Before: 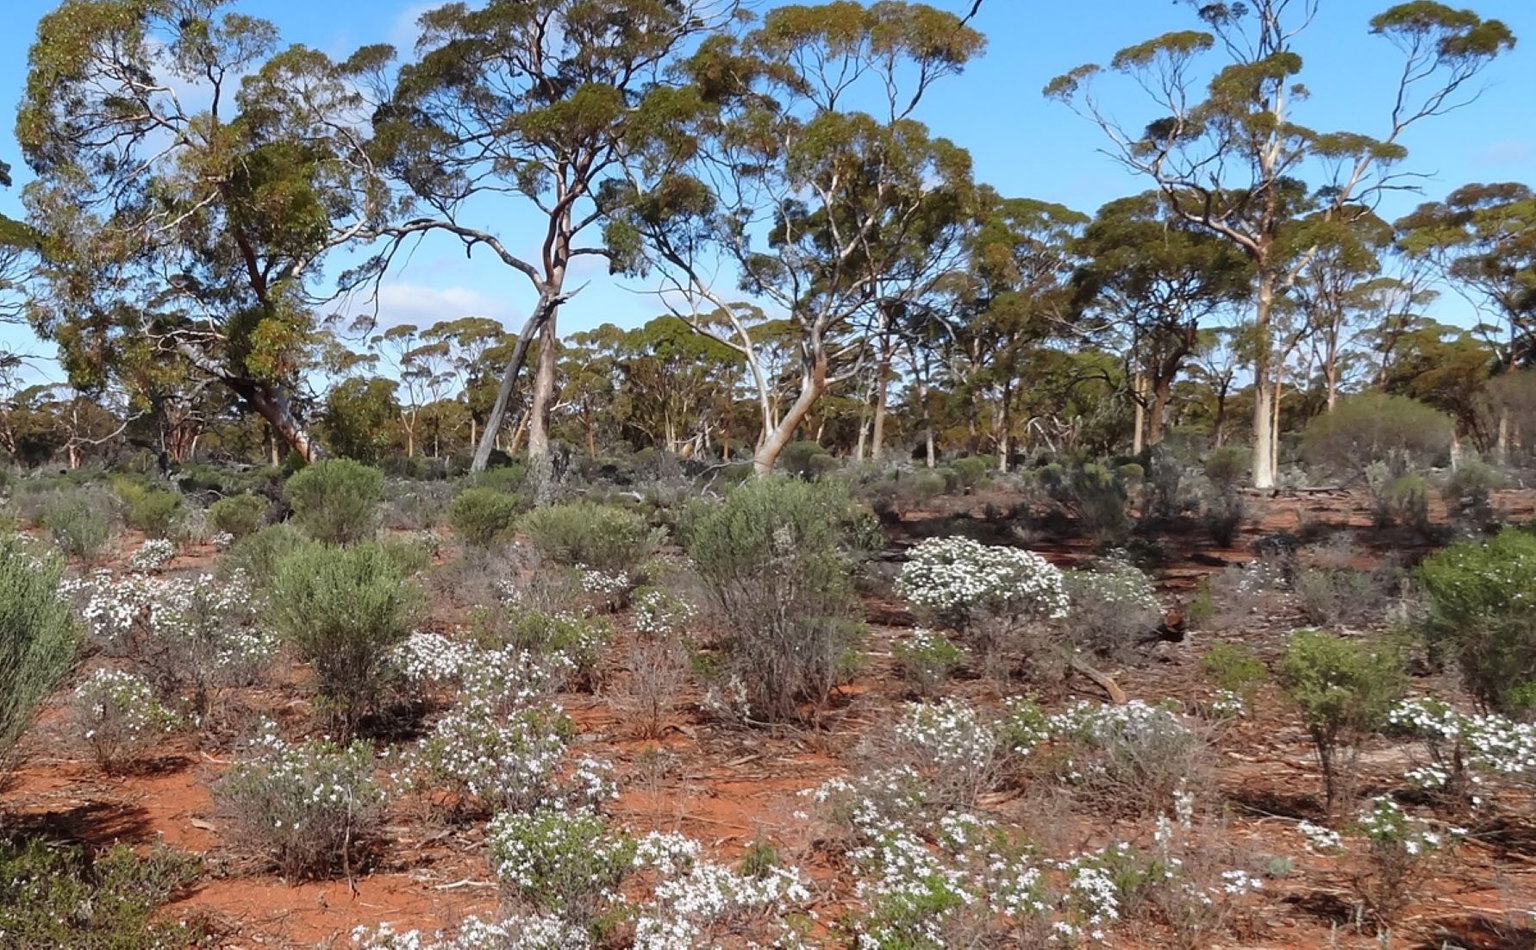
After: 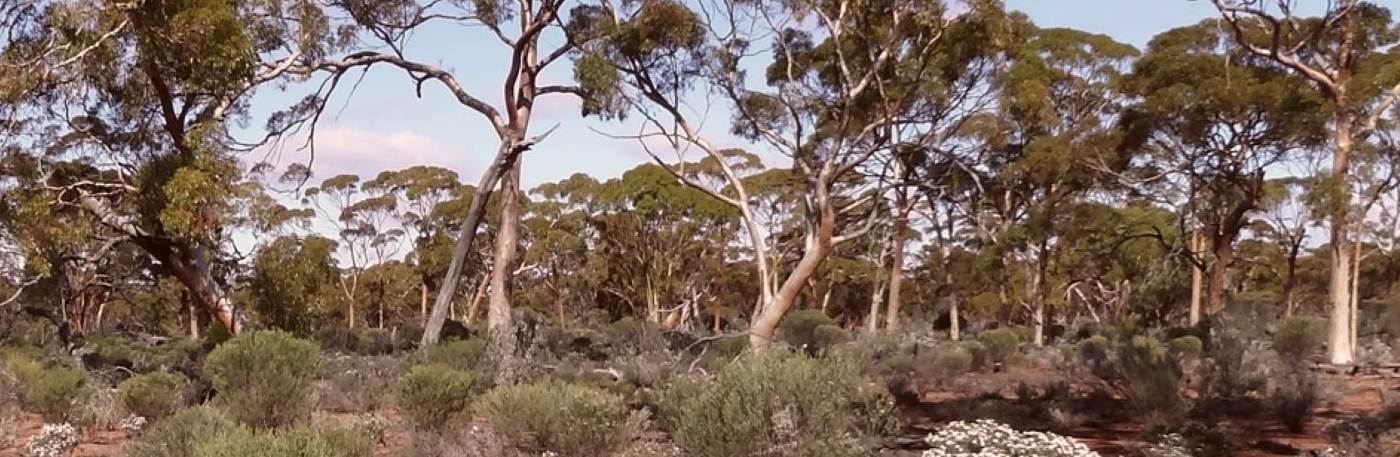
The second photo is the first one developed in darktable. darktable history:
crop: left 7.036%, top 18.398%, right 14.379%, bottom 40.043%
color correction: highlights a* 10.21, highlights b* 9.79, shadows a* 8.61, shadows b* 7.88, saturation 0.8
